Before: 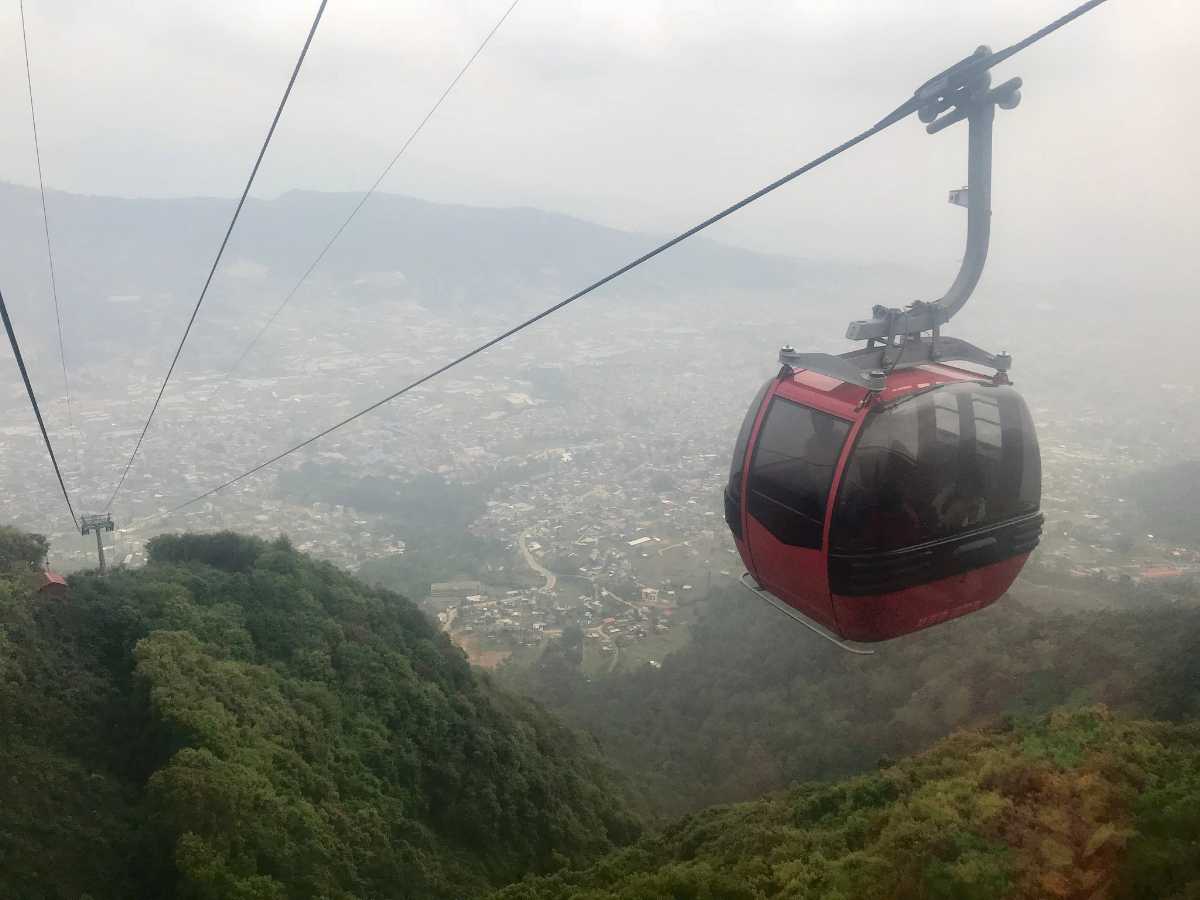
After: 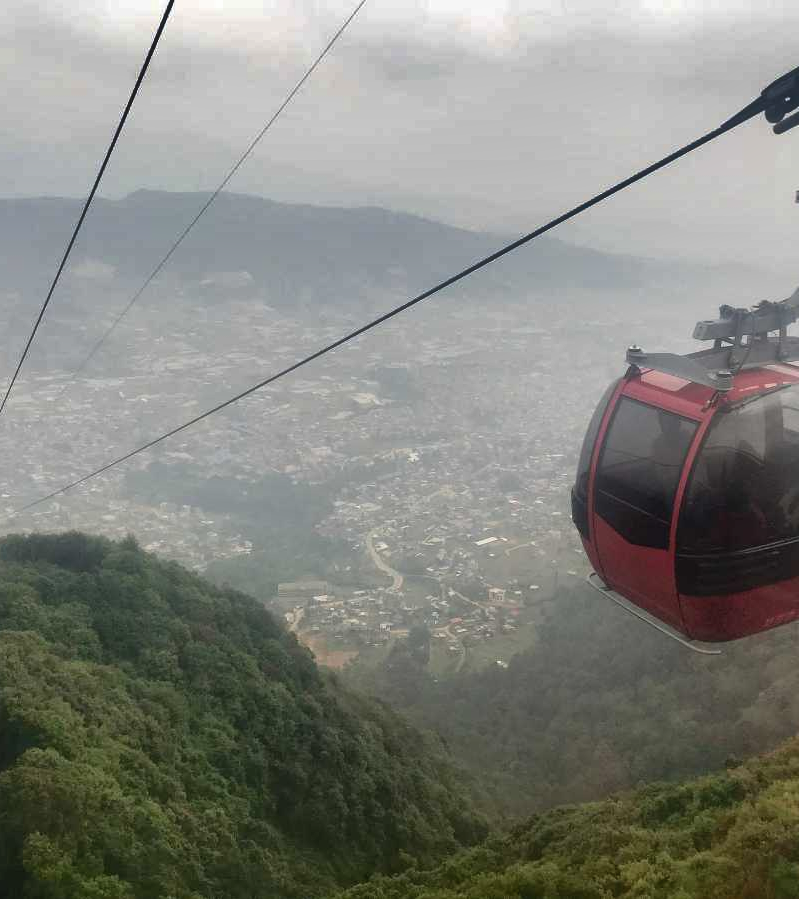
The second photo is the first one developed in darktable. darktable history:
crop and rotate: left 12.776%, right 20.628%
shadows and highlights: radius 108.32, shadows 45.19, highlights -66.65, low approximation 0.01, soften with gaussian
